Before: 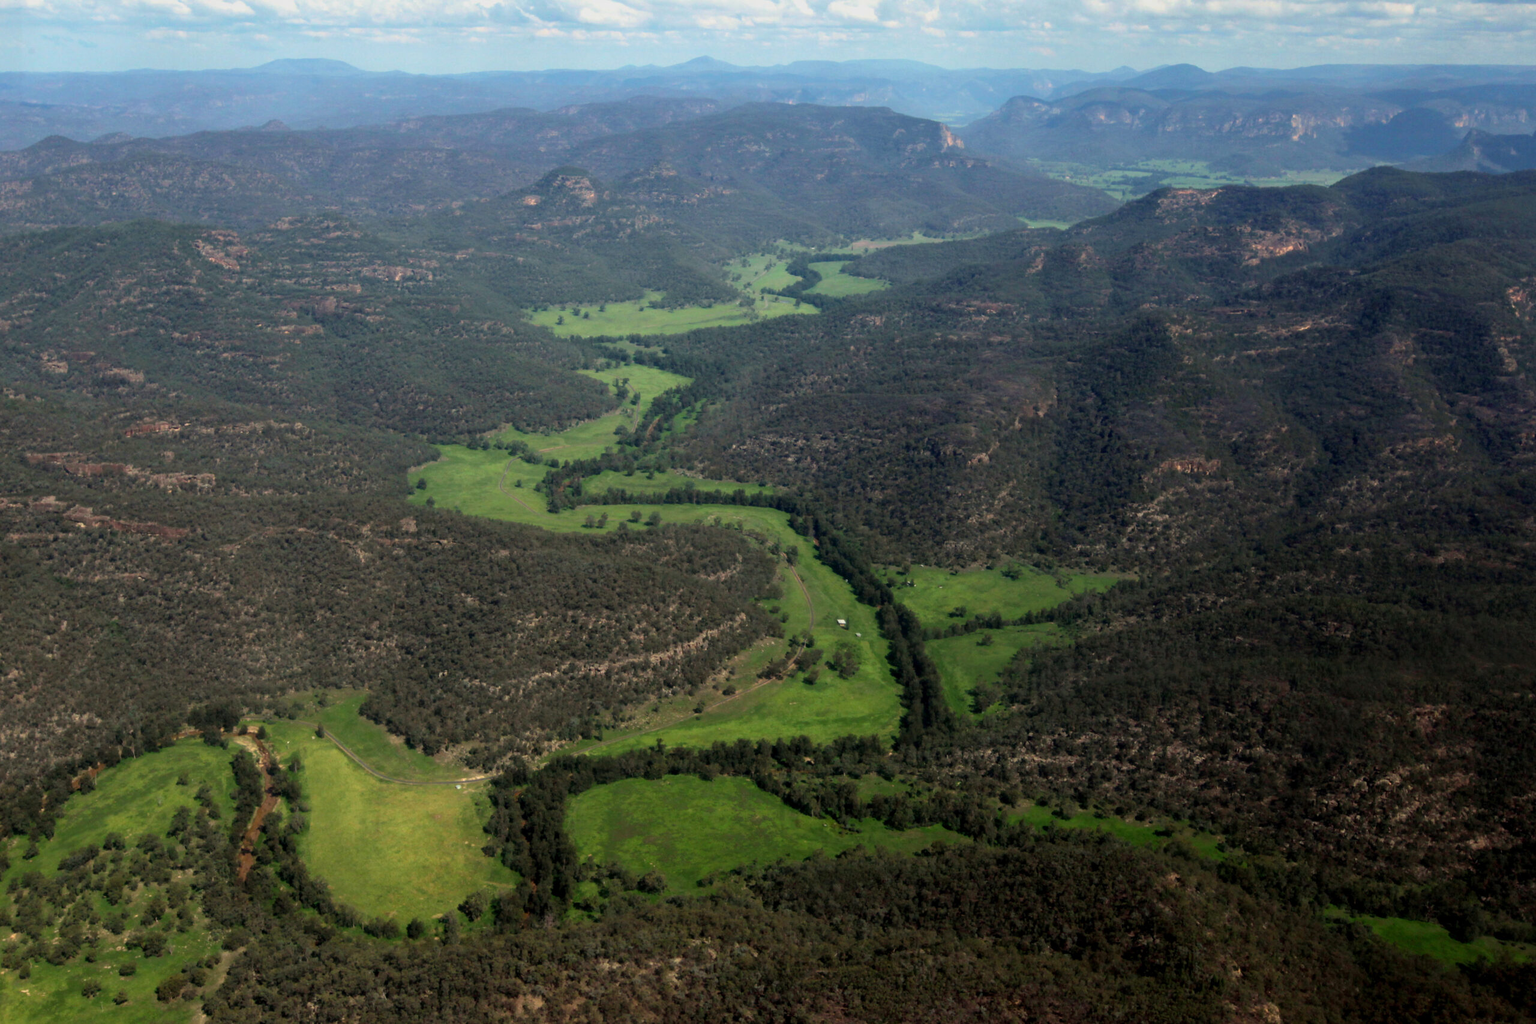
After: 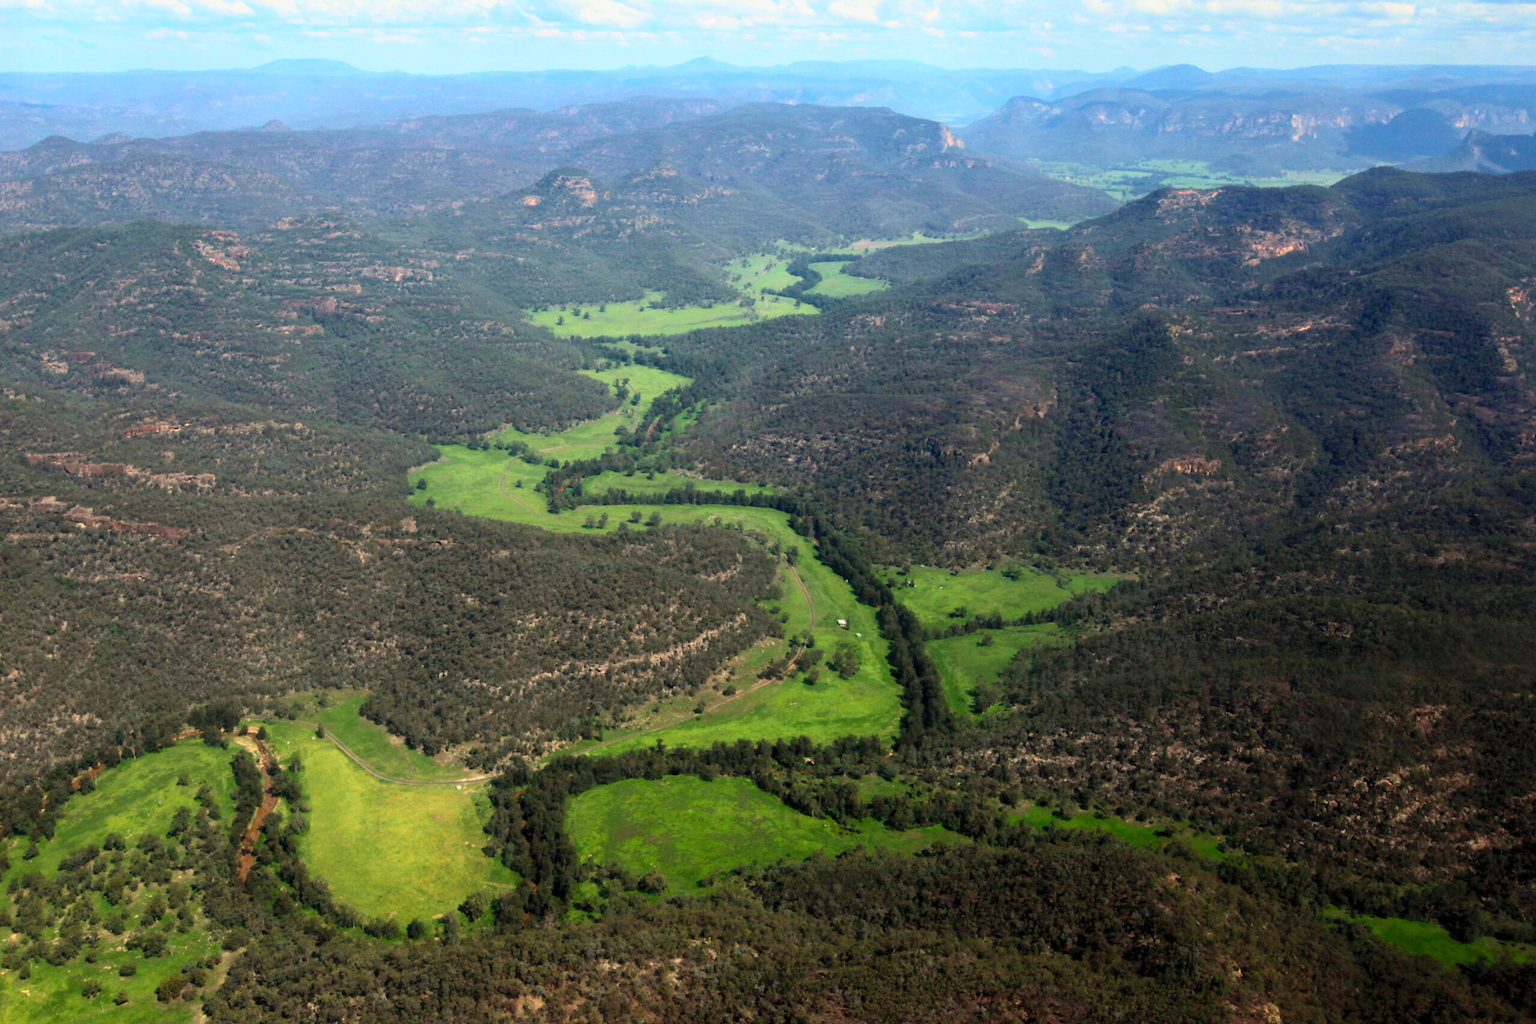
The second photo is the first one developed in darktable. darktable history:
contrast brightness saturation: contrast 0.245, brightness 0.269, saturation 0.373
